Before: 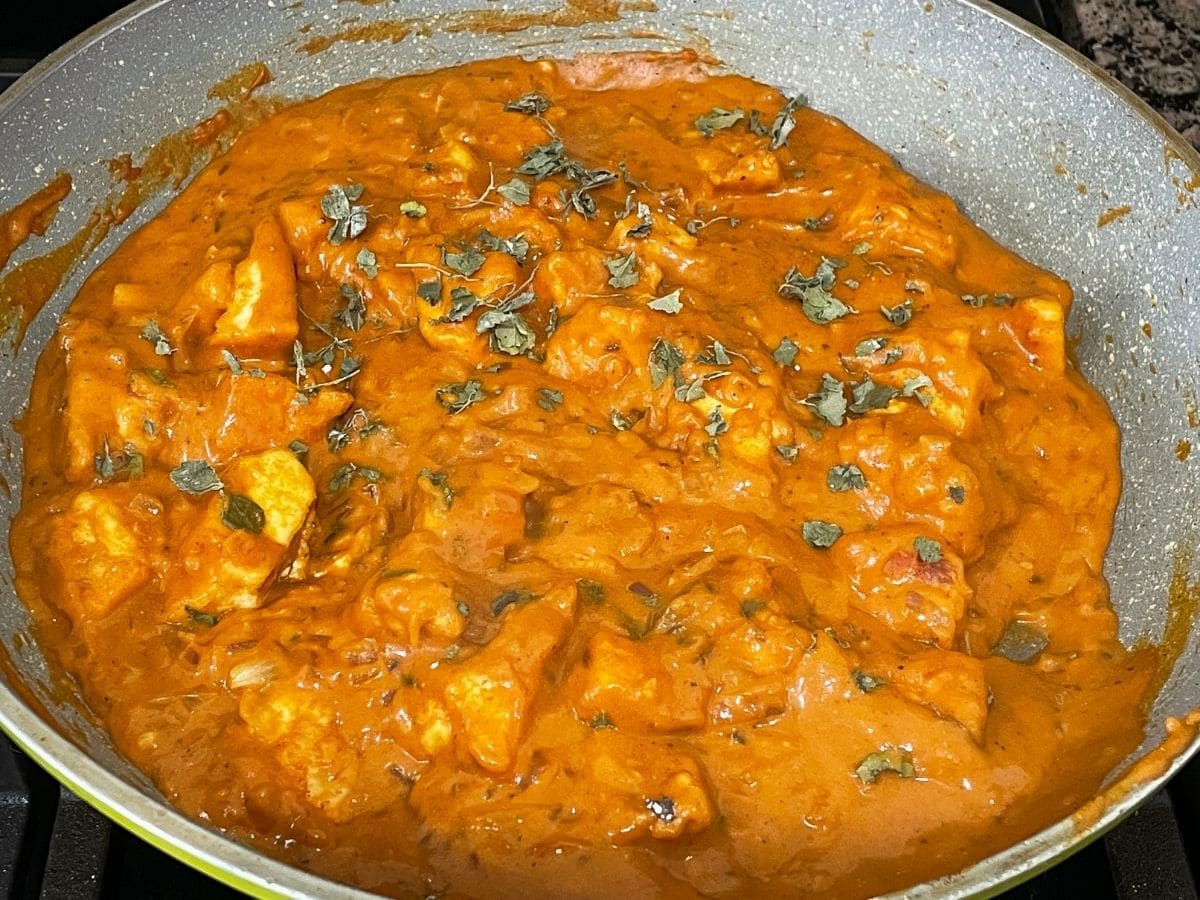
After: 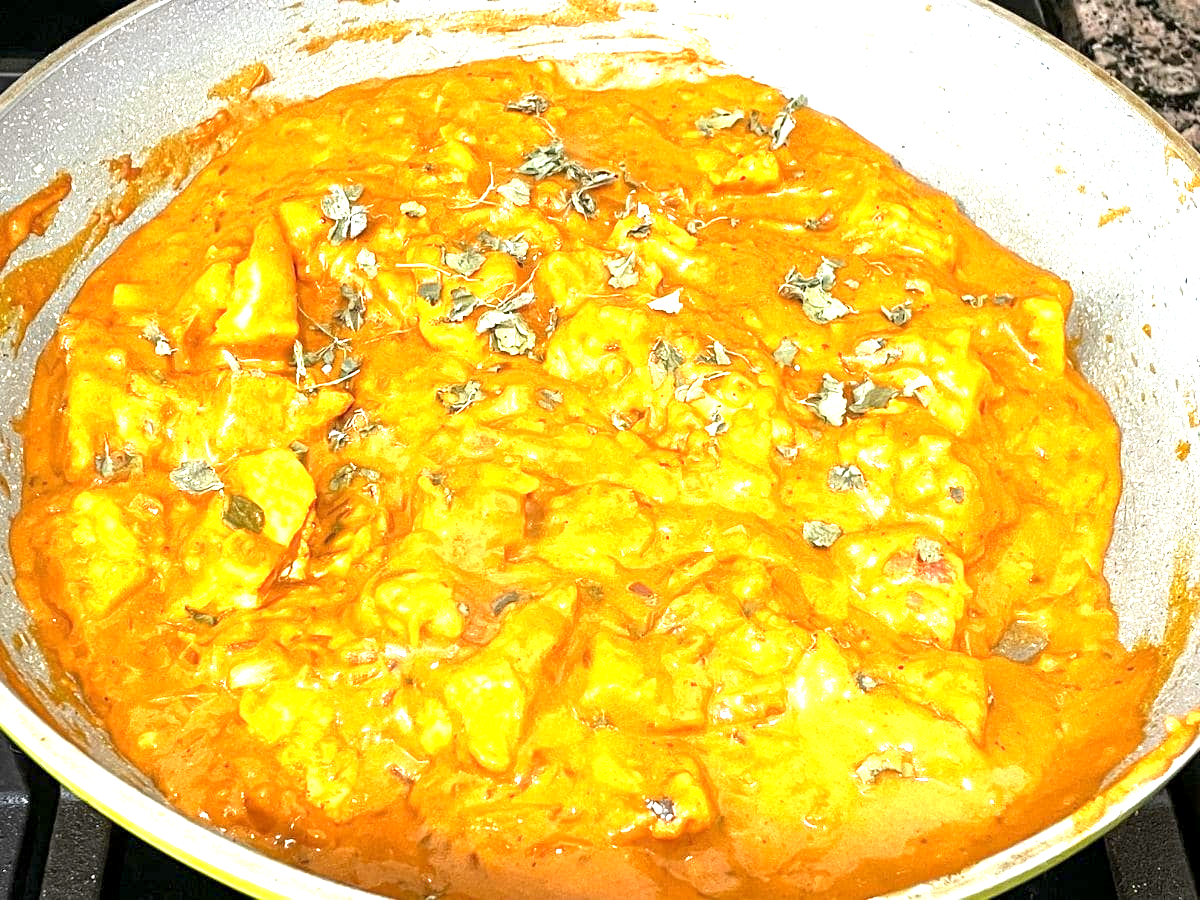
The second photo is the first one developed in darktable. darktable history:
exposure: black level correction 0.001, exposure 1.829 EV, compensate highlight preservation false
